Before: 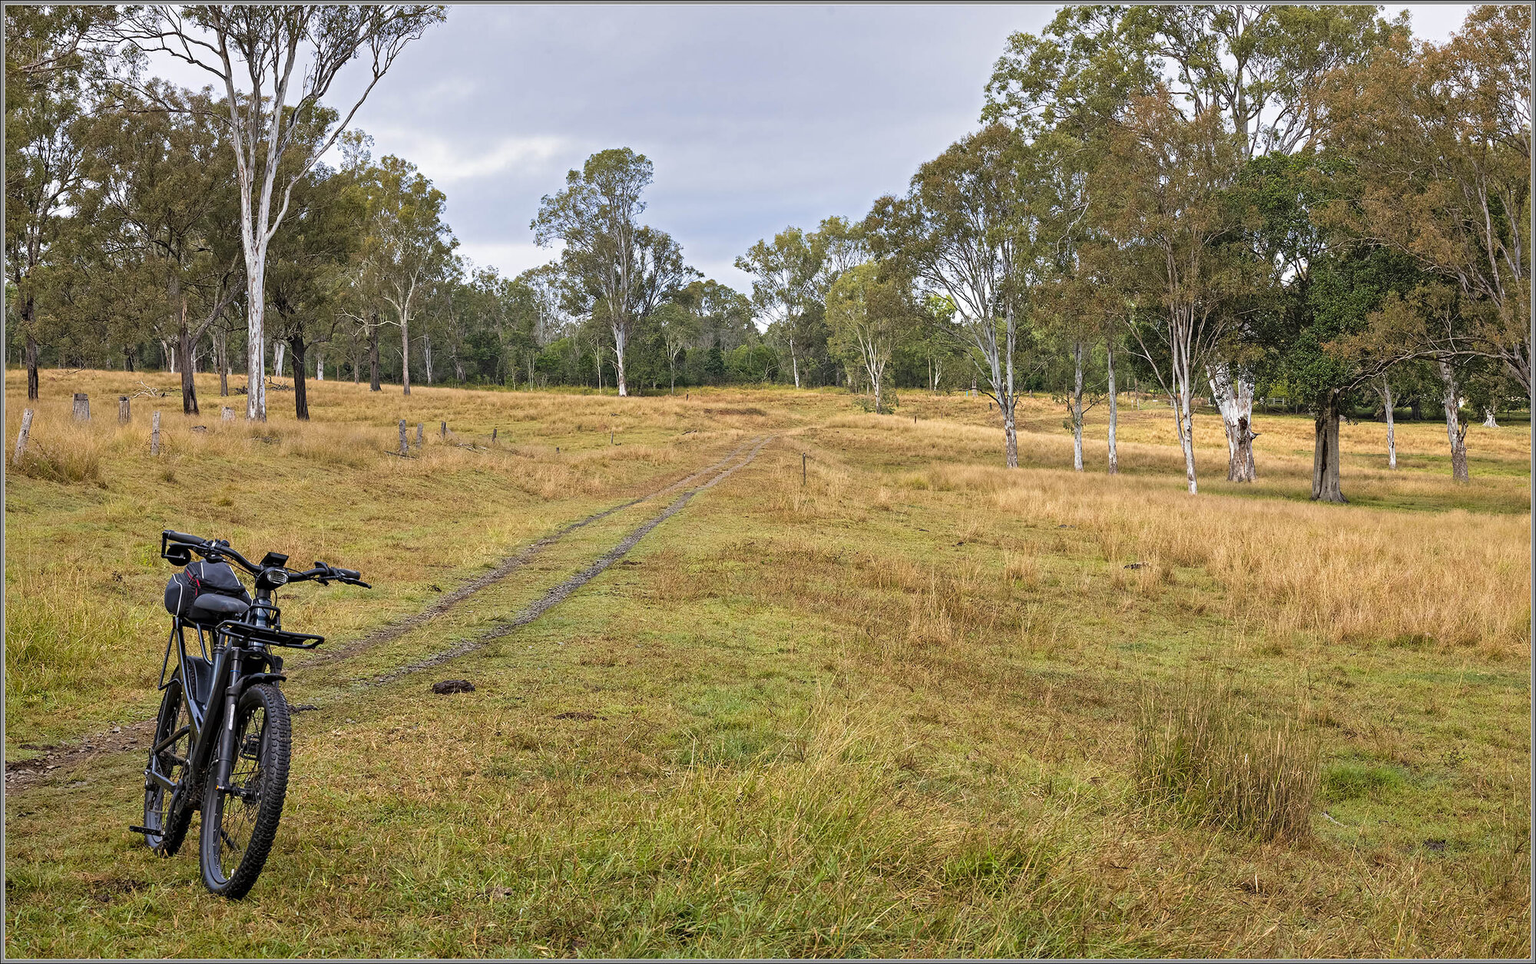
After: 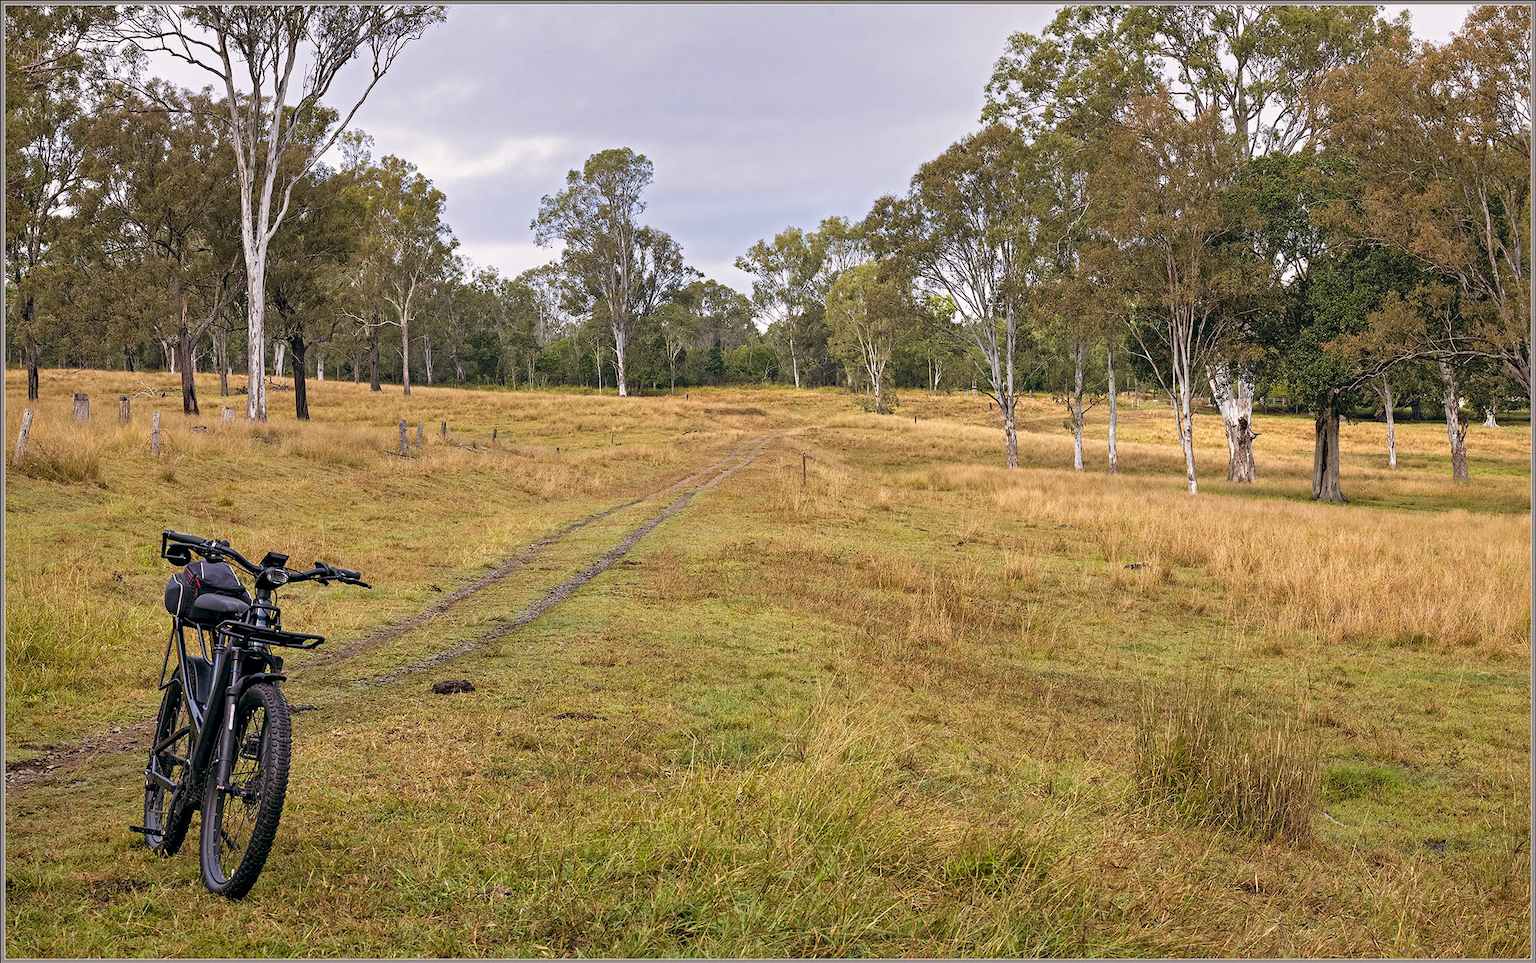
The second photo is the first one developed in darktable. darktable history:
color balance: lift [0.998, 0.998, 1.001, 1.002], gamma [0.995, 1.025, 0.992, 0.975], gain [0.995, 1.02, 0.997, 0.98]
